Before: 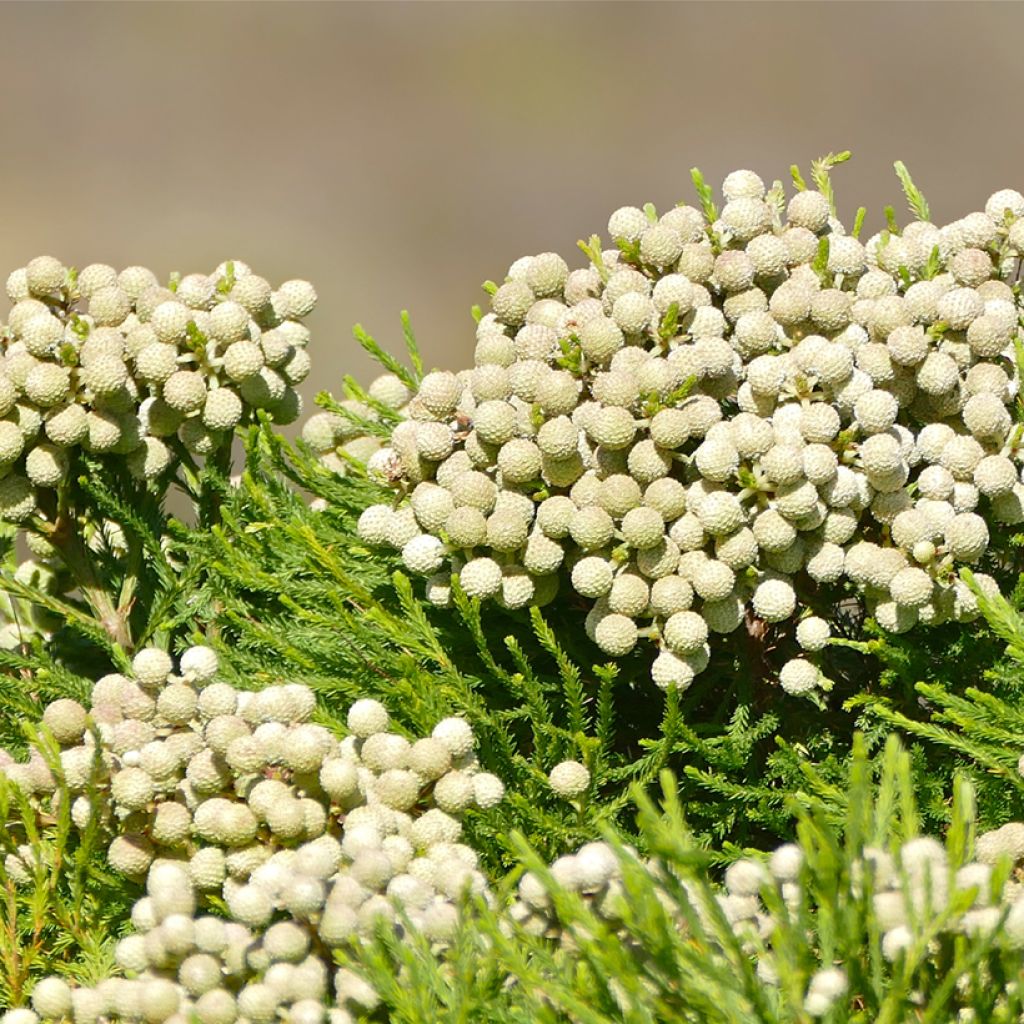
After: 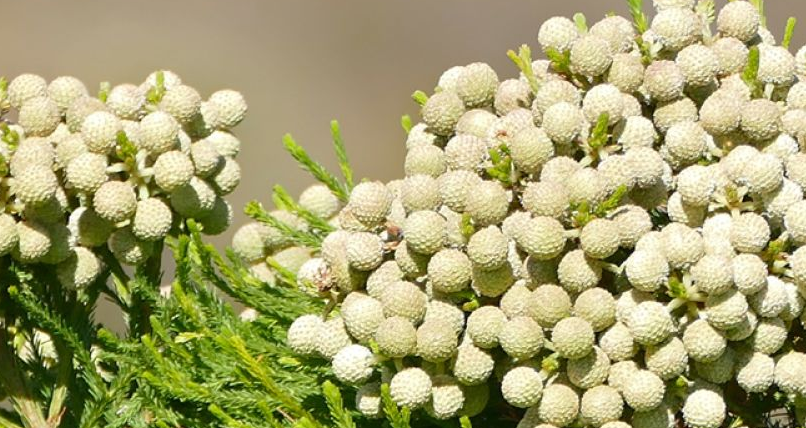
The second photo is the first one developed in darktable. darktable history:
crop: left 6.887%, top 18.62%, right 14.365%, bottom 39.501%
